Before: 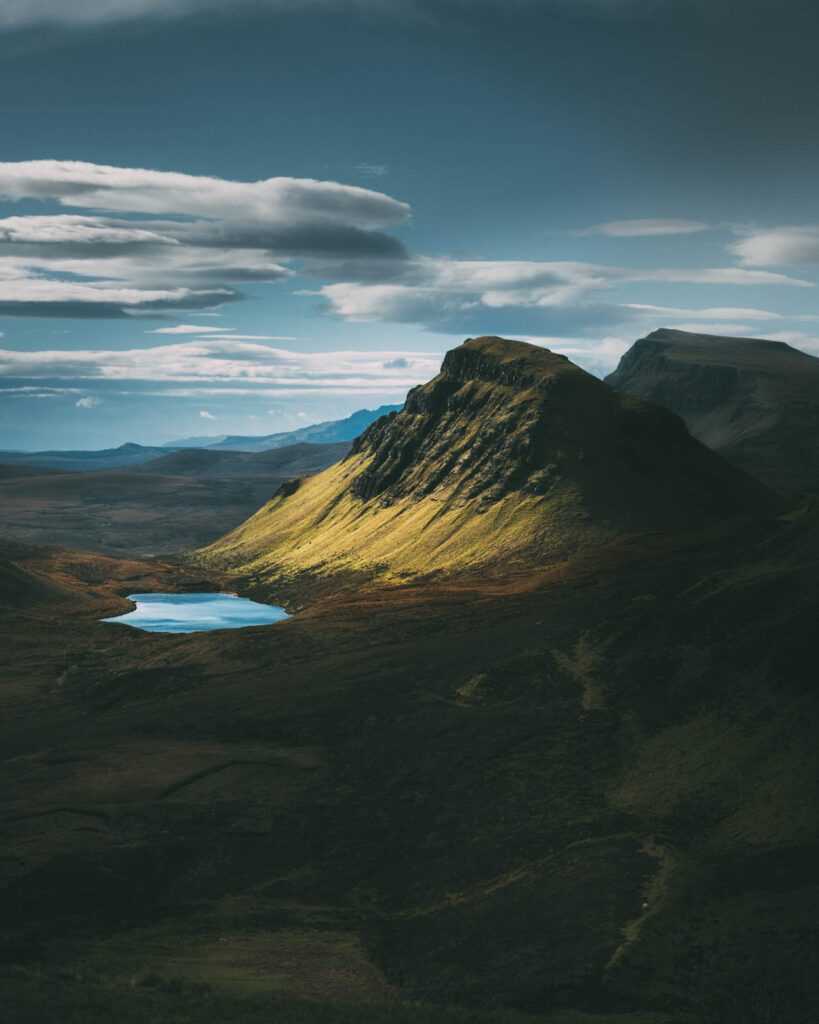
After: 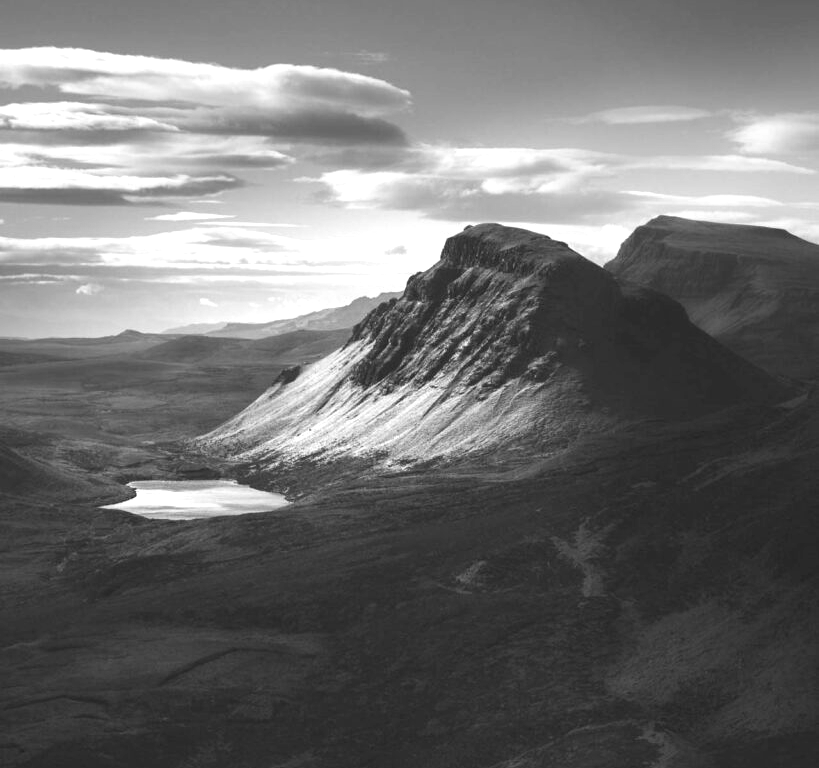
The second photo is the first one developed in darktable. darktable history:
crop: top 11.038%, bottom 13.962%
monochrome: on, module defaults
exposure: black level correction 0.001, exposure 0.955 EV, compensate exposure bias true, compensate highlight preservation false
